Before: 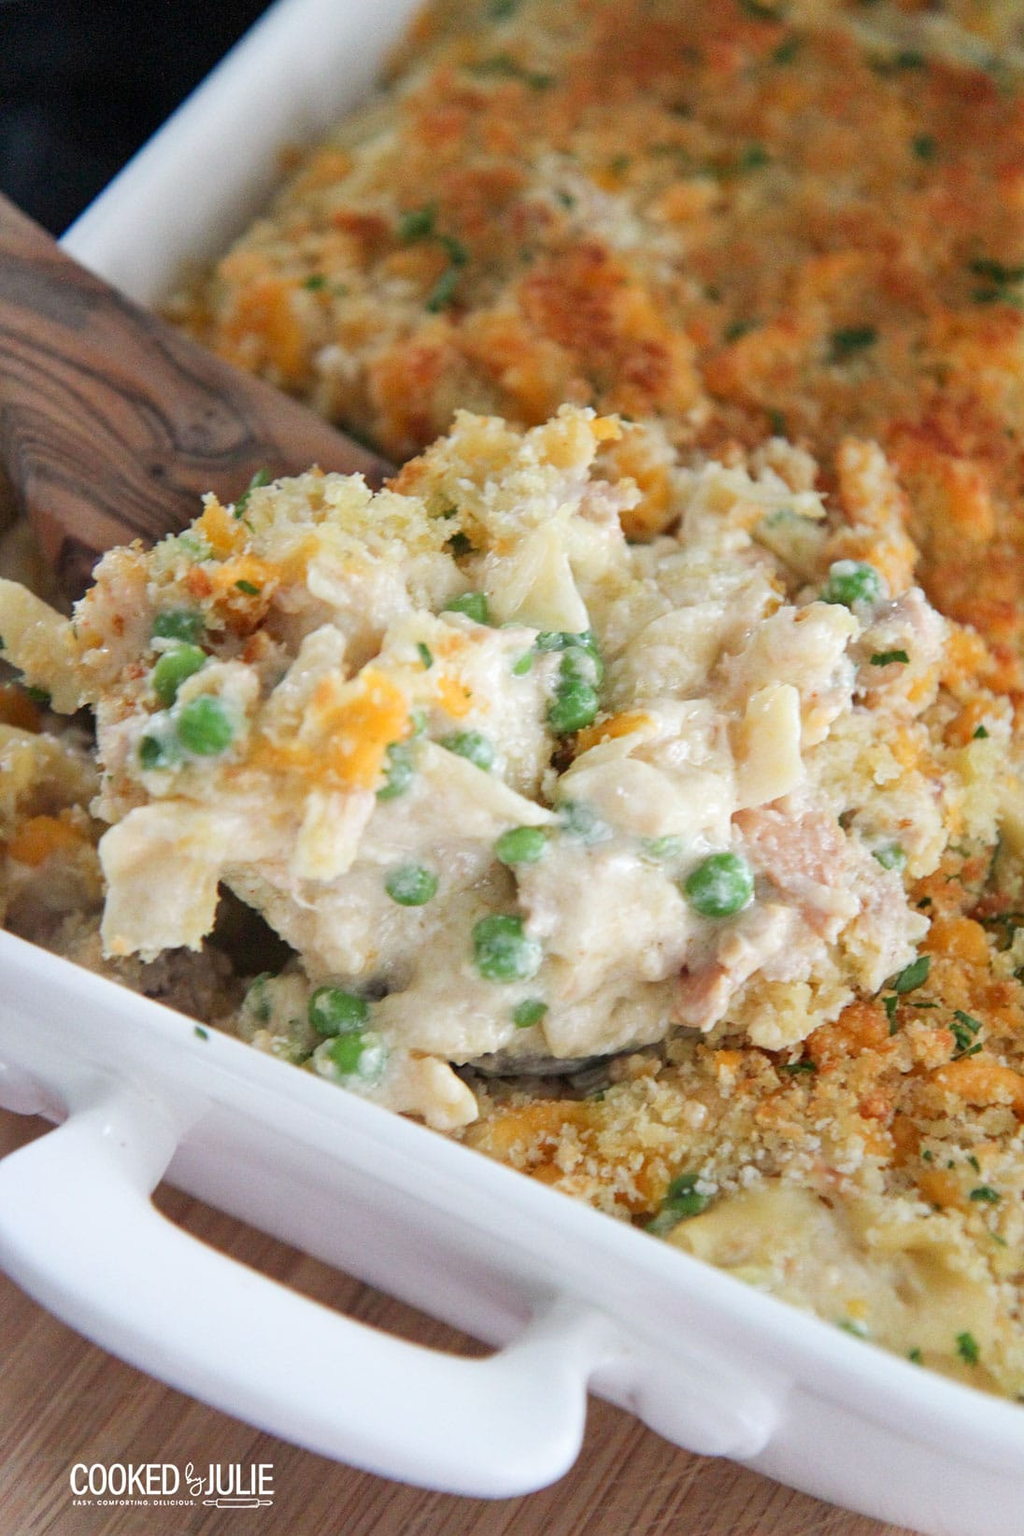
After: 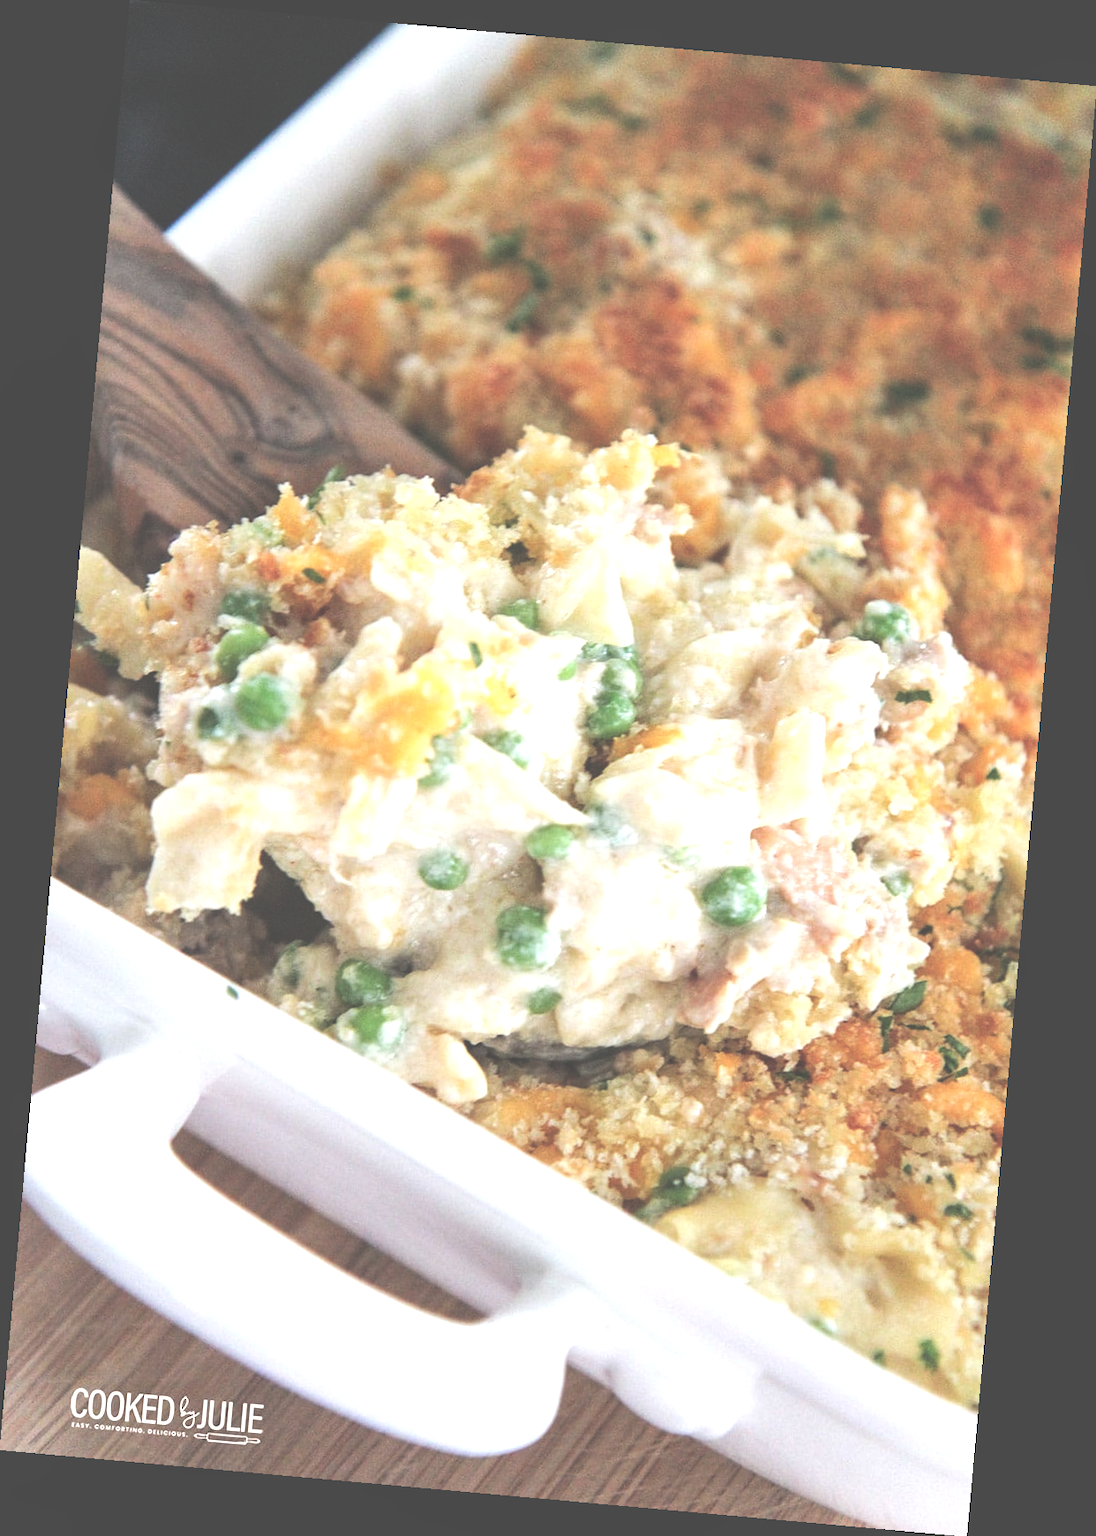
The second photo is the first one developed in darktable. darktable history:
tone equalizer: -8 EV -0.75 EV, -7 EV -0.7 EV, -6 EV -0.6 EV, -5 EV -0.4 EV, -3 EV 0.4 EV, -2 EV 0.6 EV, -1 EV 0.7 EV, +0 EV 0.75 EV, edges refinement/feathering 500, mask exposure compensation -1.57 EV, preserve details no
exposure: black level correction -0.087, compensate highlight preservation false
rotate and perspective: rotation 5.12°, automatic cropping off
local contrast: highlights 100%, shadows 100%, detail 120%, midtone range 0.2
